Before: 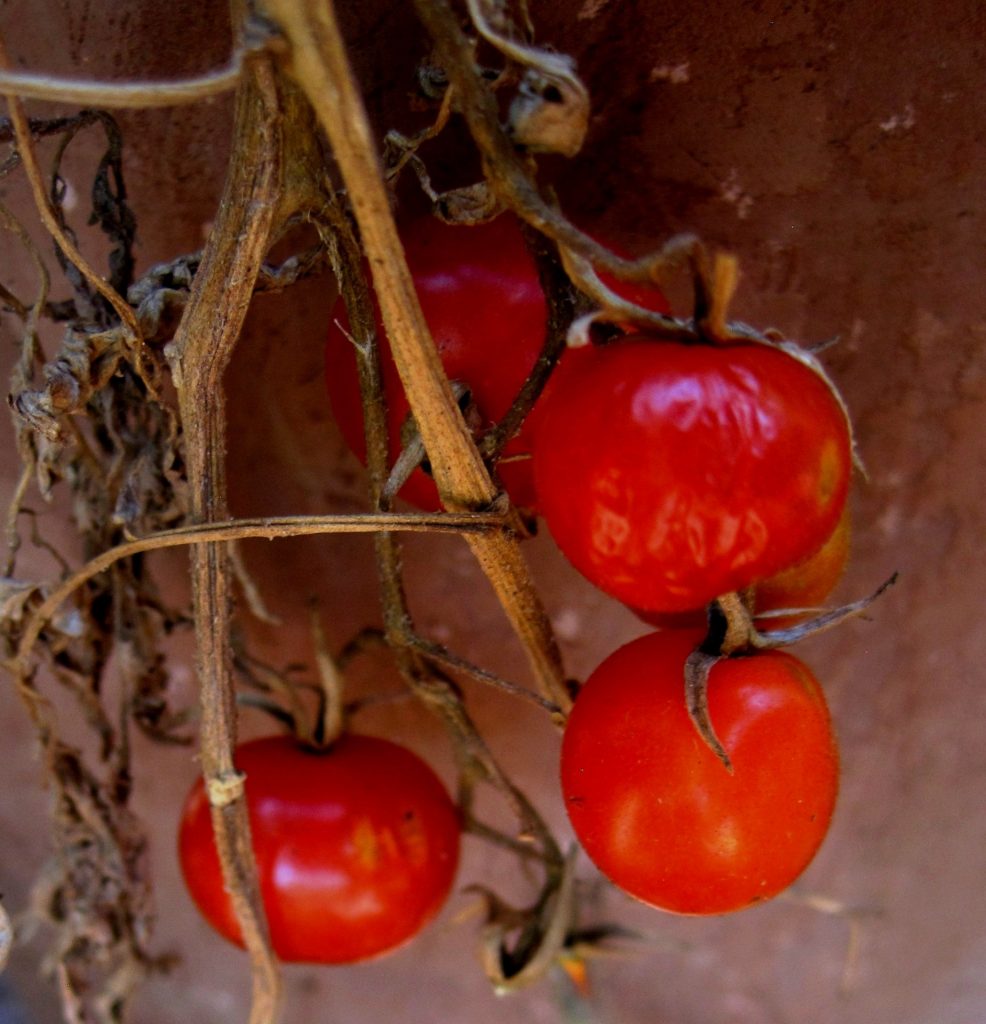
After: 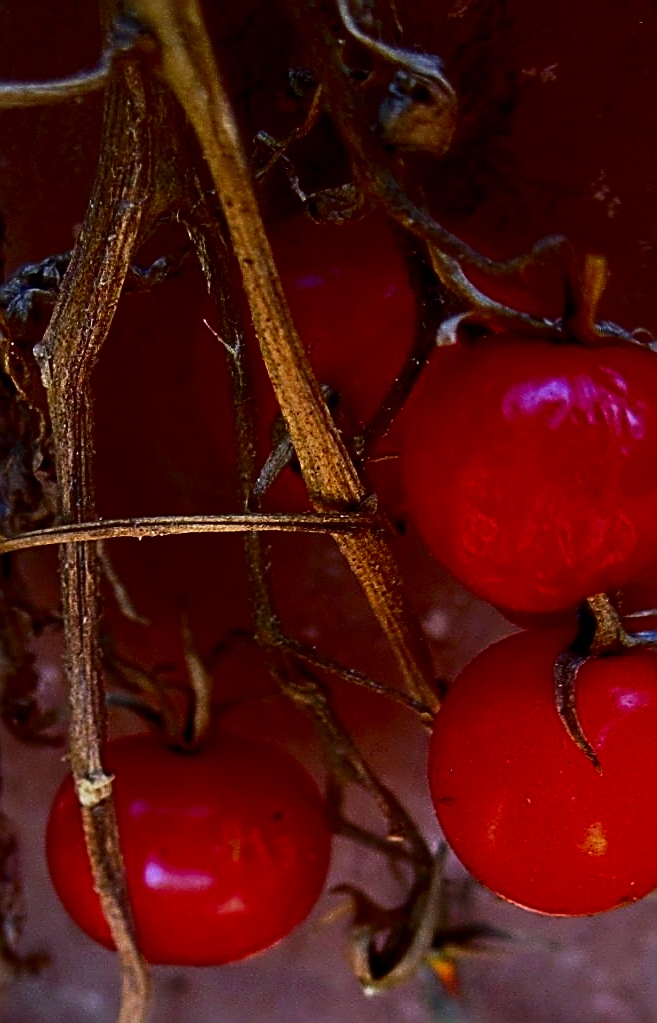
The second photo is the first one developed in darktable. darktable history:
sharpen: amount 1.861
crop and rotate: left 13.342%, right 19.991%
color calibration: illuminant as shot in camera, x 0.37, y 0.382, temperature 4313.32 K
contrast brightness saturation: contrast 0.22, brightness -0.19, saturation 0.24
exposure: exposure -0.153 EV, compensate highlight preservation false
